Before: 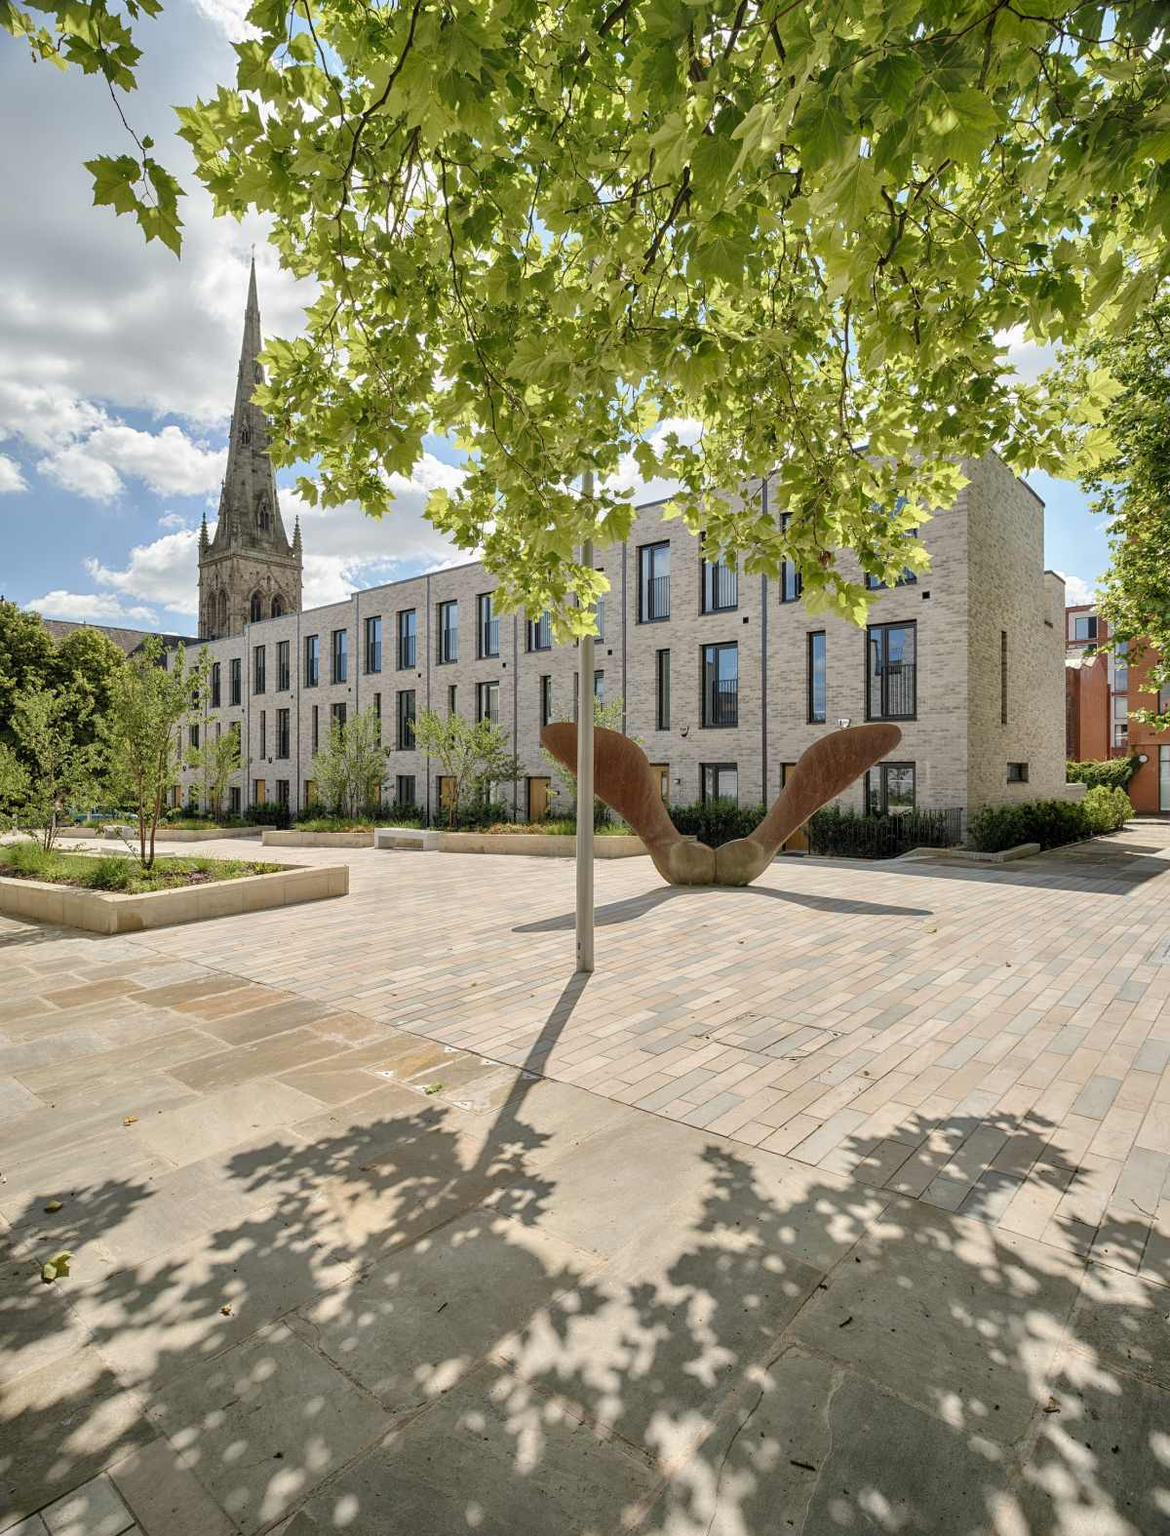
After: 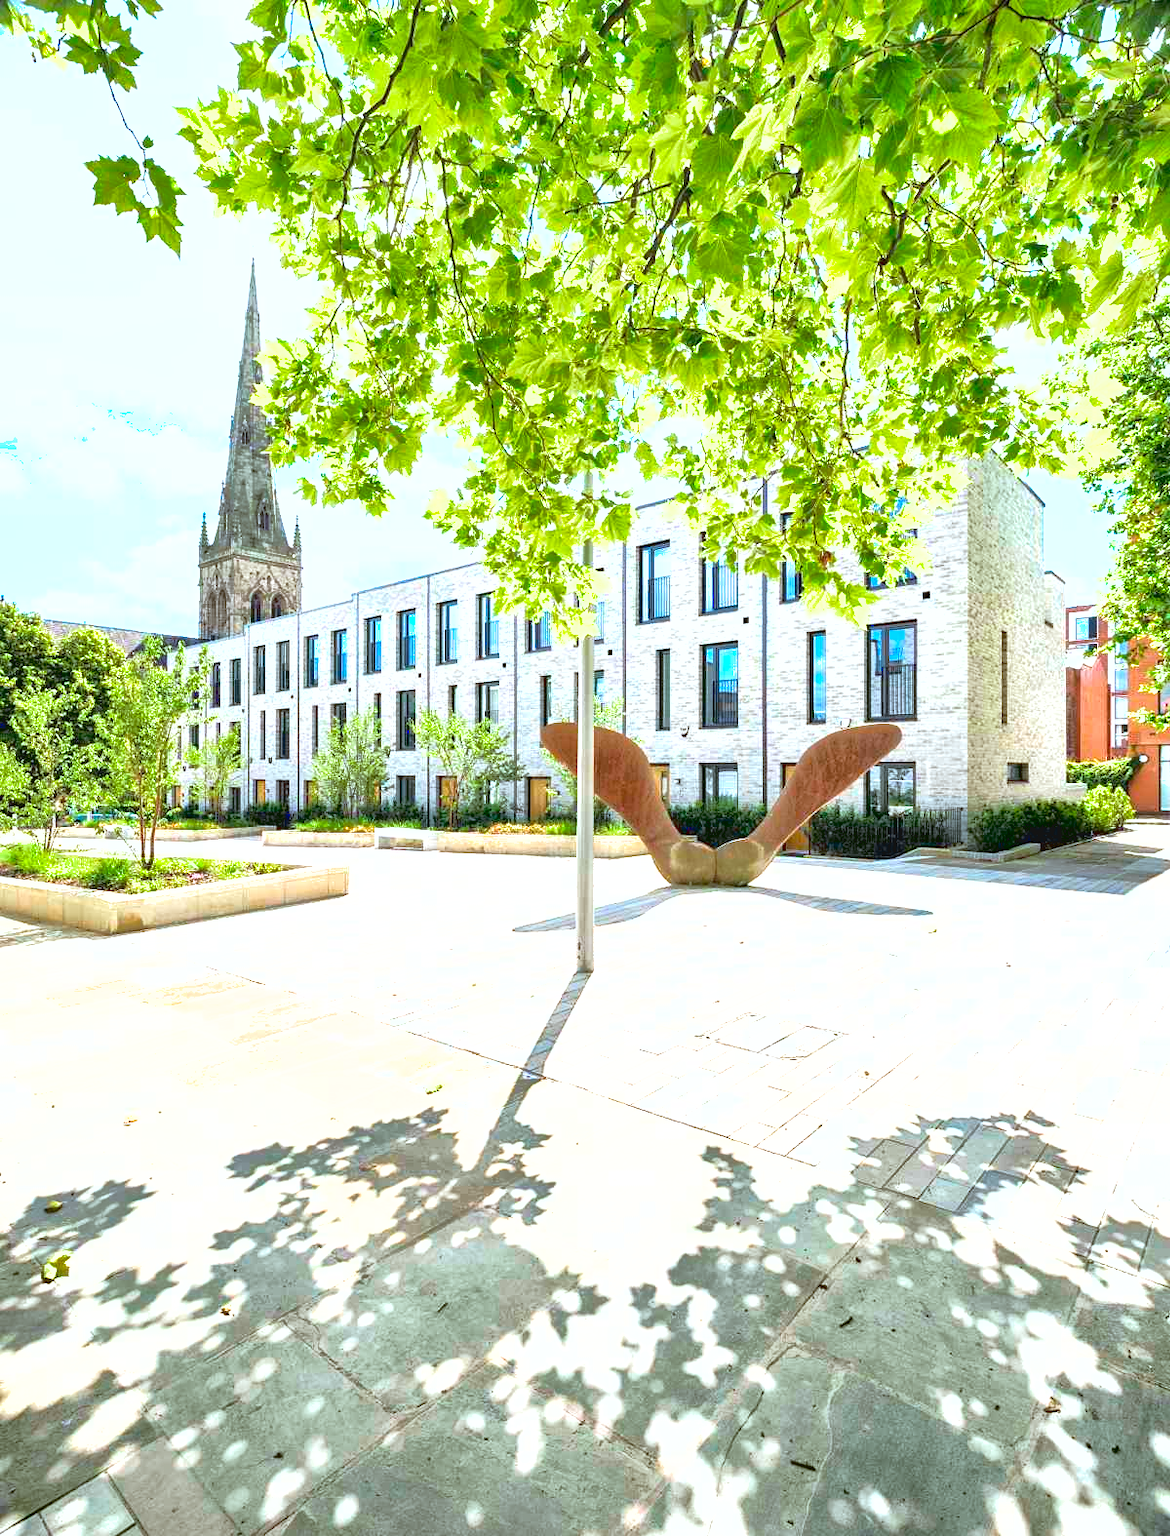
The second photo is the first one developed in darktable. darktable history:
exposure: black level correction 0.001, exposure 1.646 EV, compensate exposure bias true, compensate highlight preservation false
white balance: red 0.924, blue 1.095
shadows and highlights: on, module defaults
tone curve: curves: ch0 [(0, 0.032) (0.181, 0.156) (0.751, 0.829) (1, 1)], color space Lab, linked channels, preserve colors none
